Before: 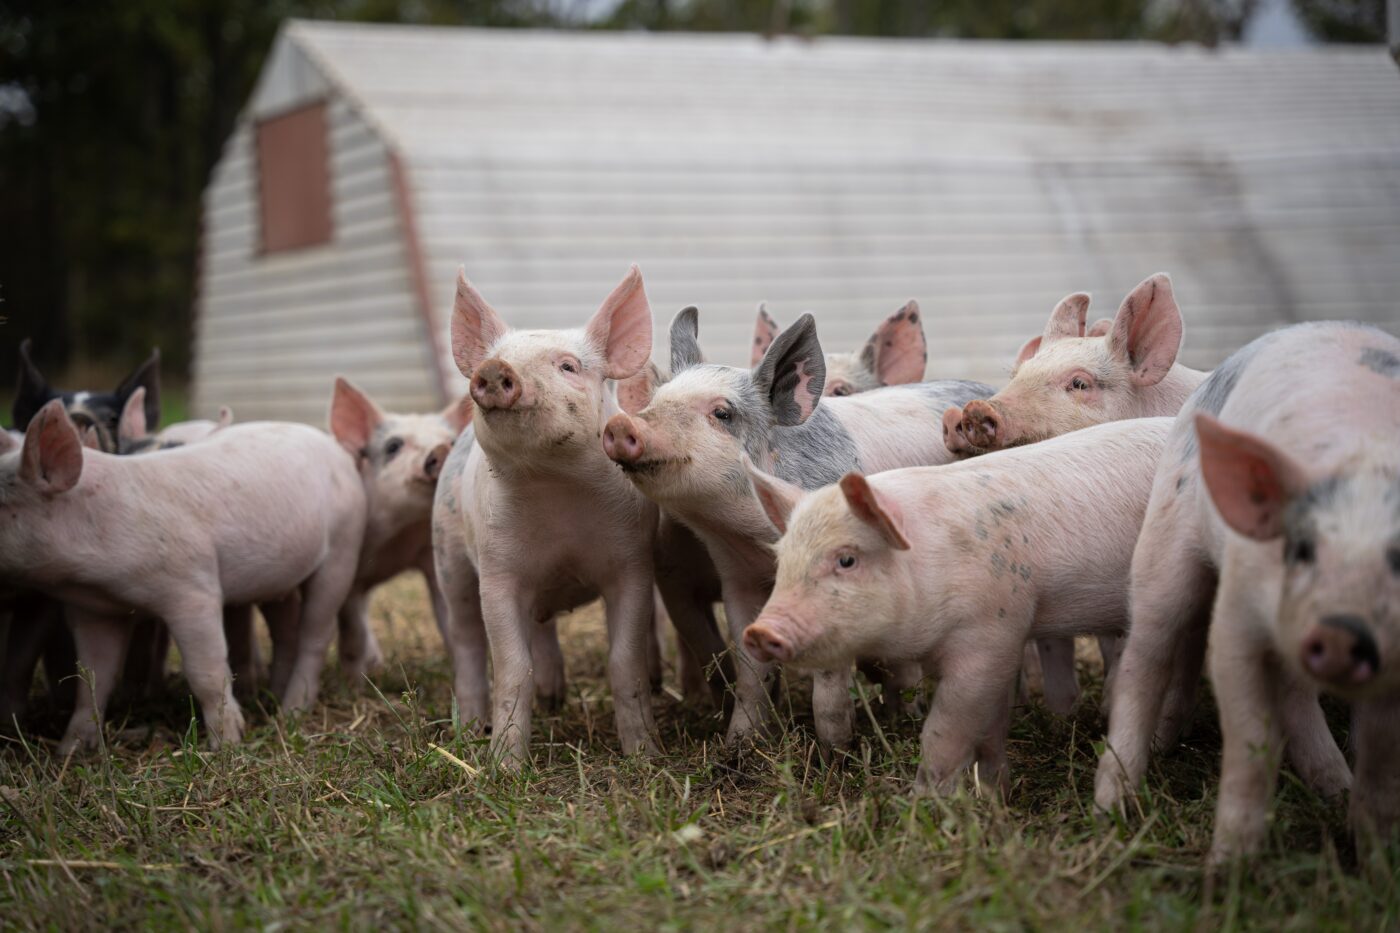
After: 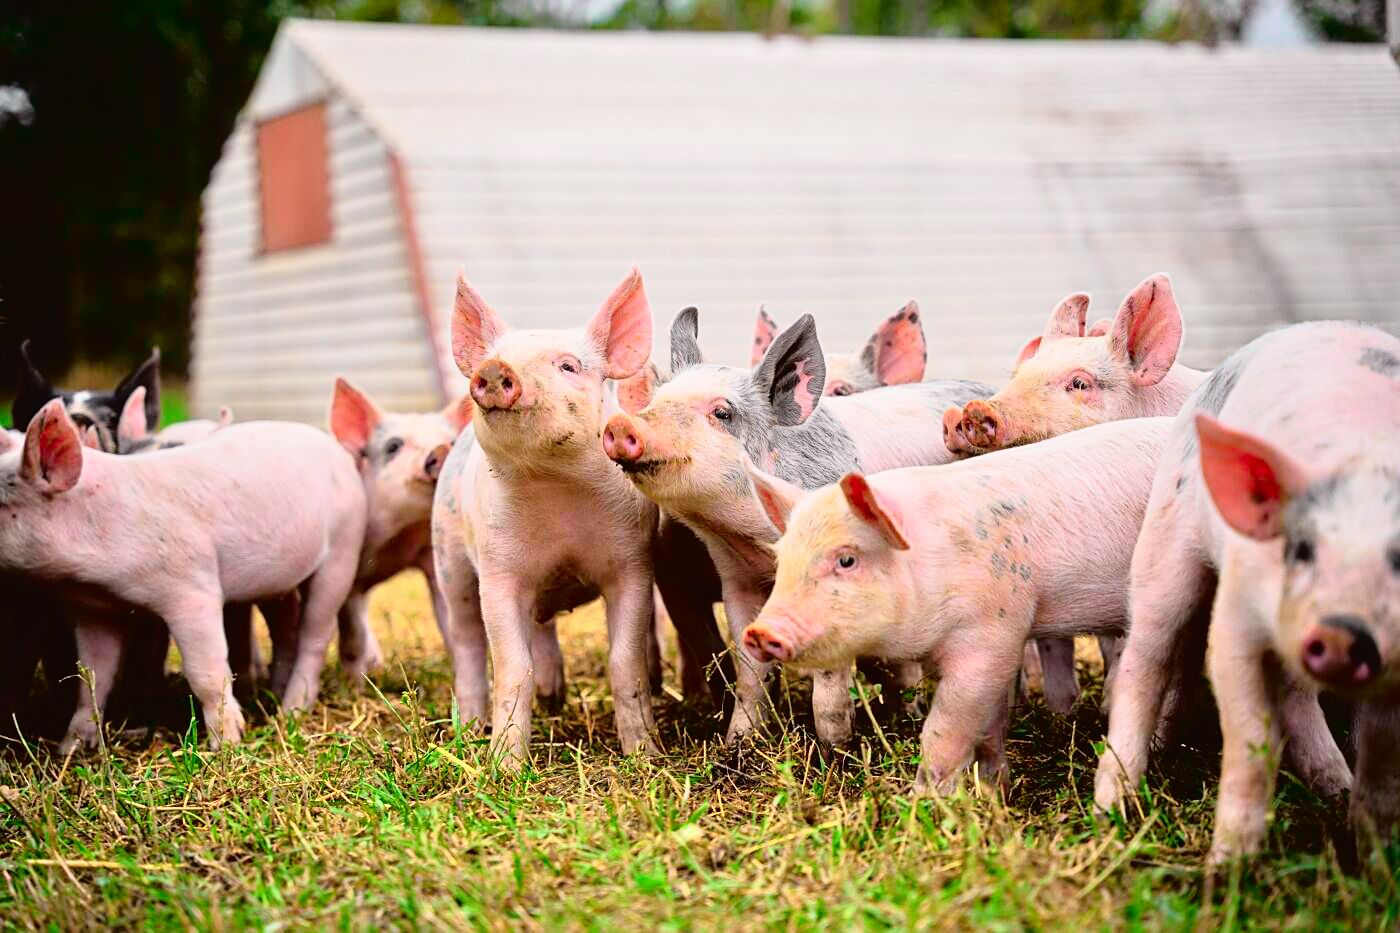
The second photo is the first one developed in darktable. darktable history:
tone curve: curves: ch0 [(0, 0.022) (0.177, 0.086) (0.392, 0.438) (0.704, 0.844) (0.858, 0.938) (1, 0.981)]; ch1 [(0, 0) (0.402, 0.36) (0.476, 0.456) (0.498, 0.501) (0.518, 0.521) (0.58, 0.598) (0.619, 0.65) (0.692, 0.737) (1, 1)]; ch2 [(0, 0) (0.415, 0.438) (0.483, 0.499) (0.503, 0.507) (0.526, 0.537) (0.563, 0.624) (0.626, 0.714) (0.699, 0.753) (0.997, 0.858)], color space Lab, independent channels
tone equalizer: -7 EV 0.15 EV, -6 EV 0.6 EV, -5 EV 1.15 EV, -4 EV 1.33 EV, -3 EV 1.15 EV, -2 EV 0.6 EV, -1 EV 0.15 EV, mask exposure compensation -0.5 EV
sharpen: on, module defaults
color contrast: green-magenta contrast 1.73, blue-yellow contrast 1.15
